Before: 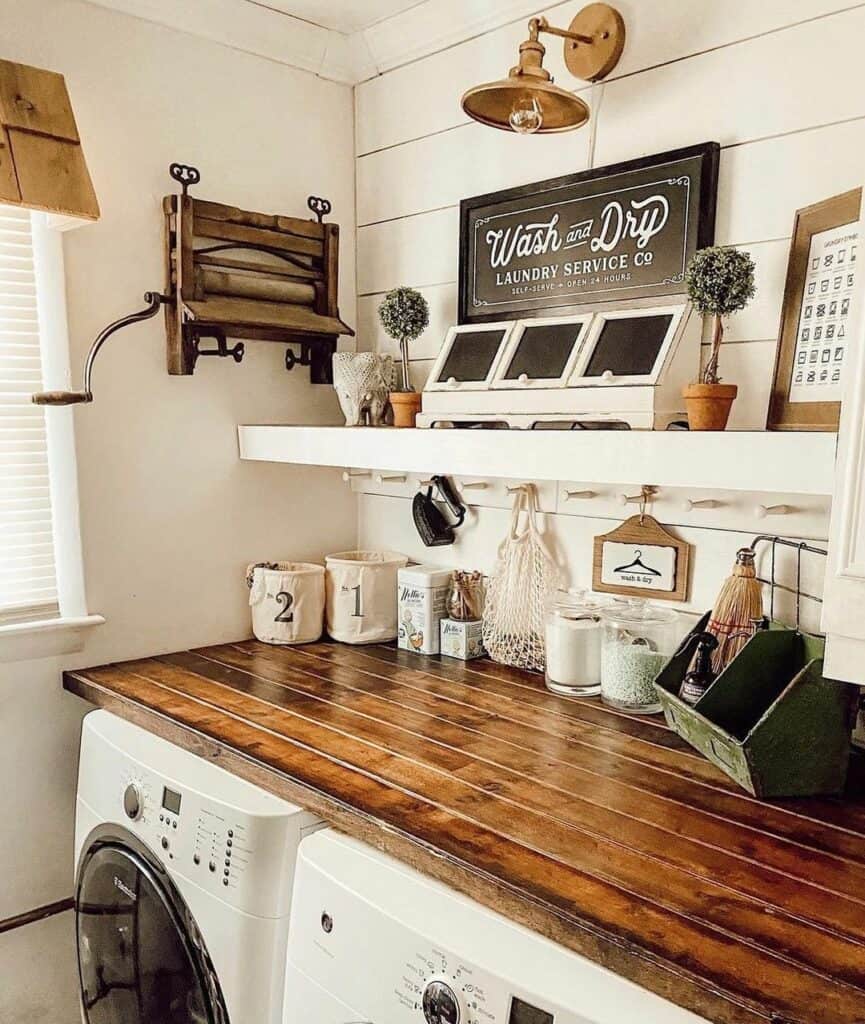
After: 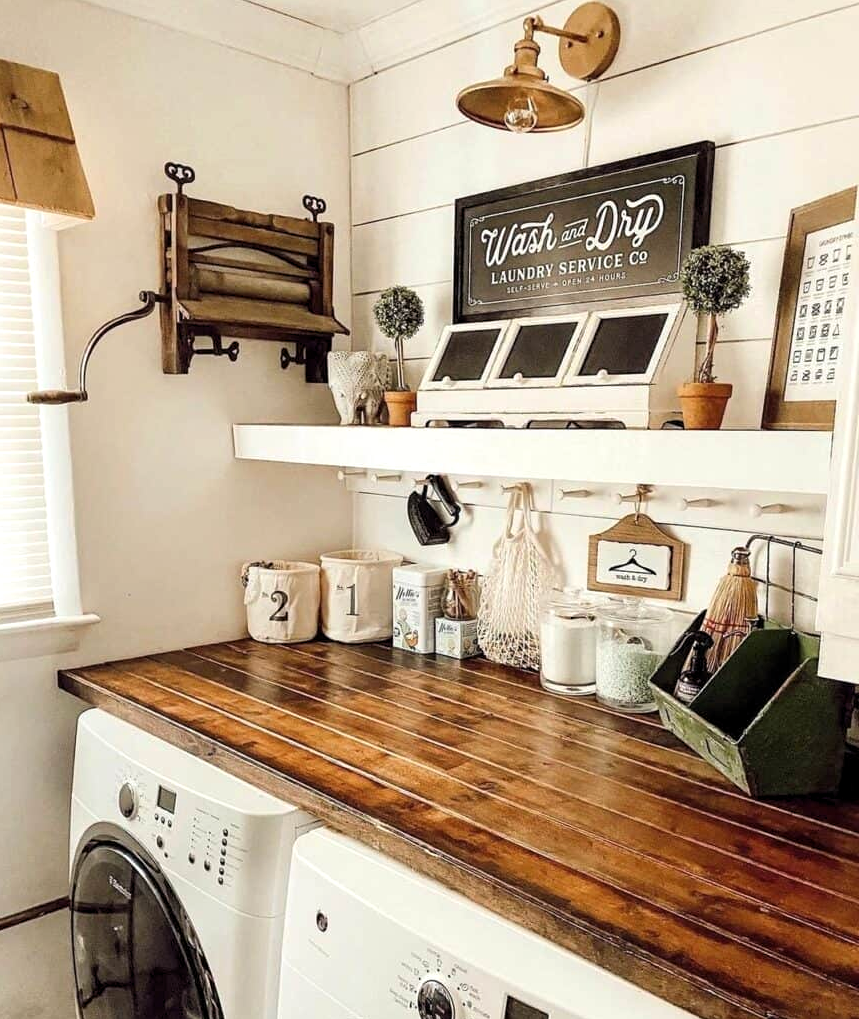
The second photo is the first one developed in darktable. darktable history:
crop and rotate: left 0.614%, top 0.179%, bottom 0.309%
levels: levels [0.016, 0.484, 0.953]
